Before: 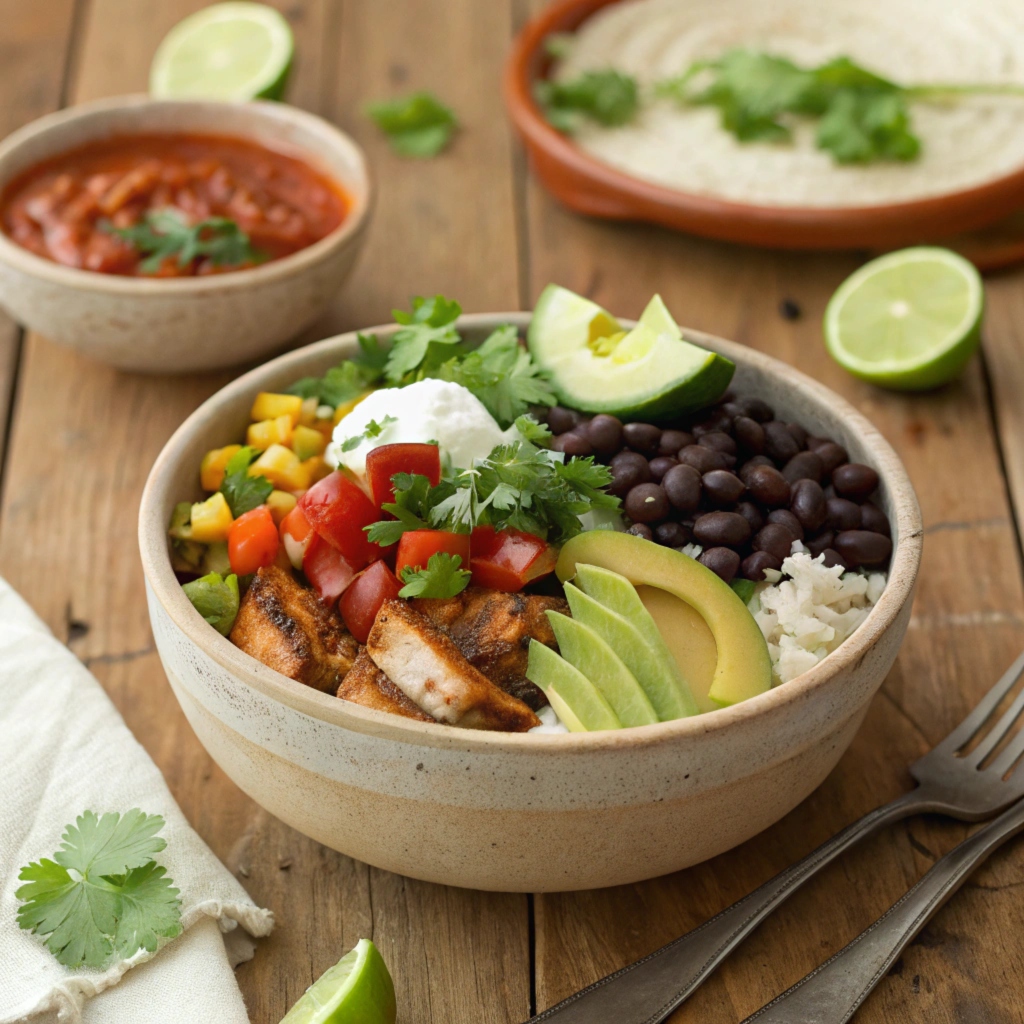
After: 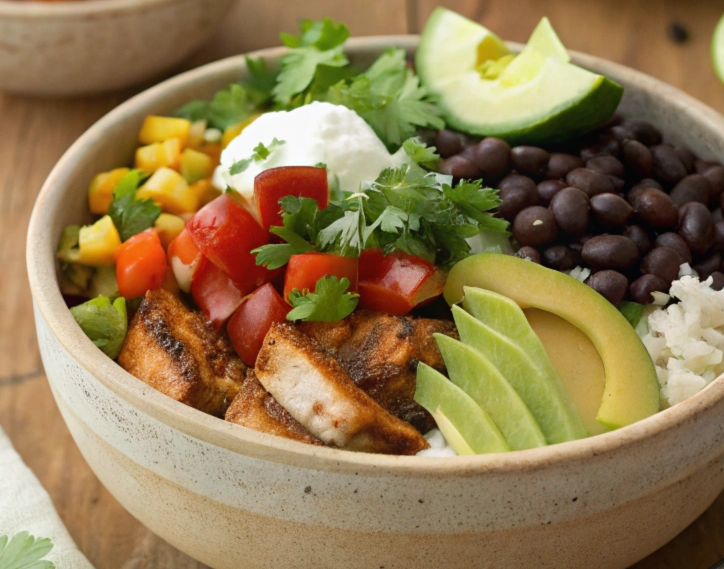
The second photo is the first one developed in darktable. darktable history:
crop: left 11.034%, top 27.11%, right 18.262%, bottom 17.307%
